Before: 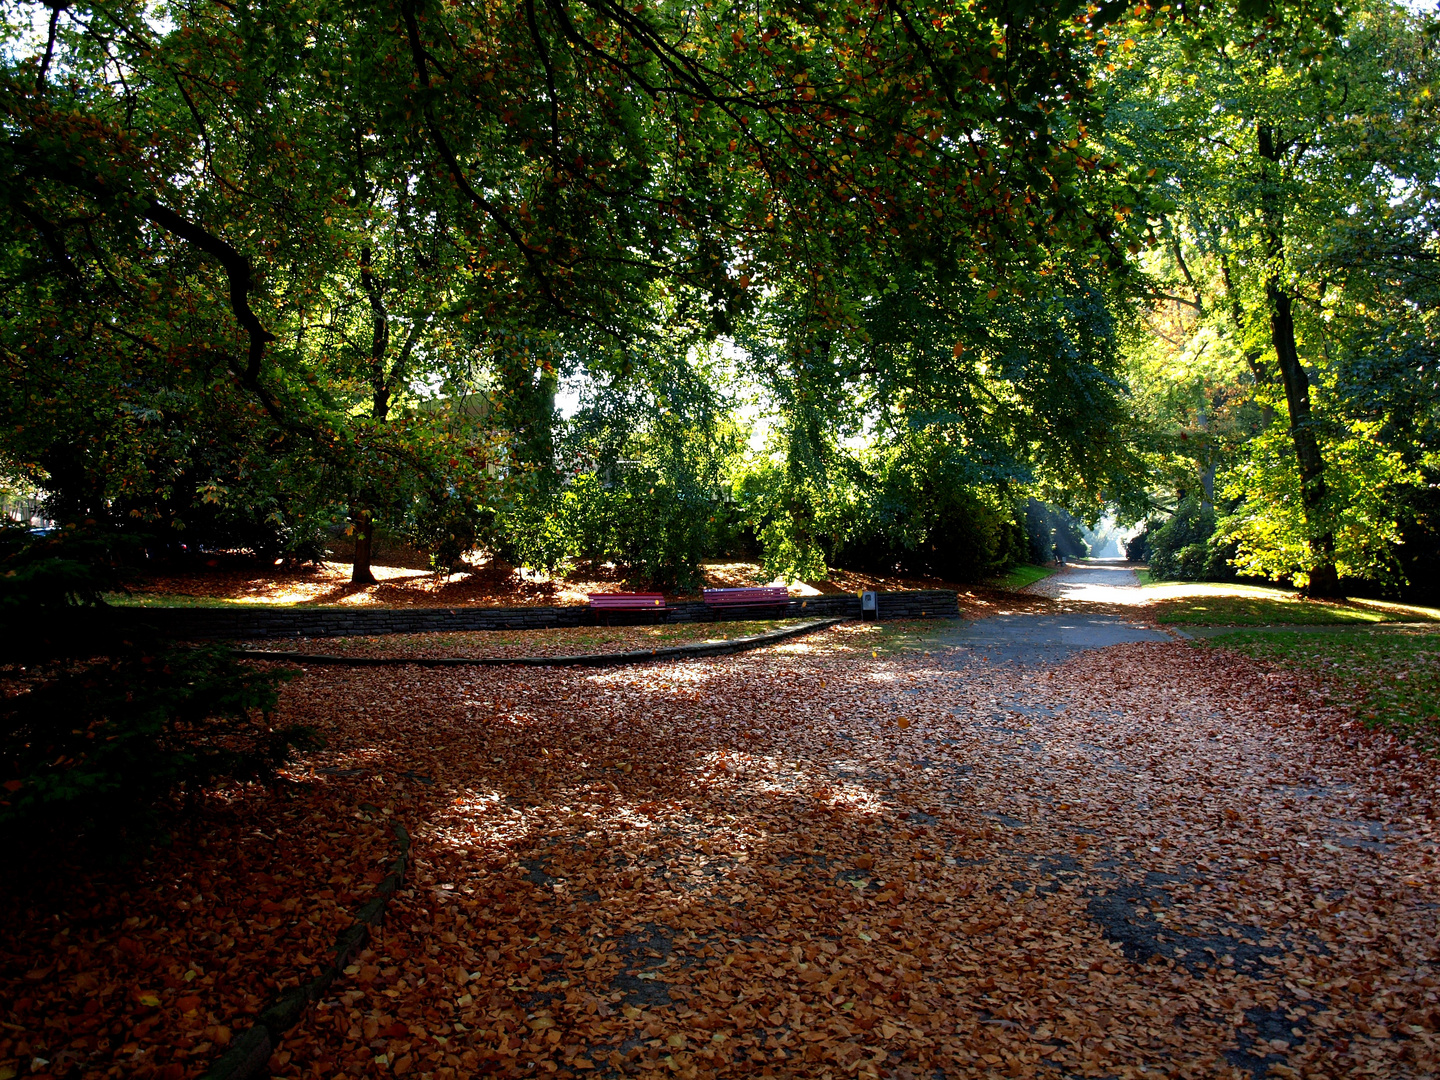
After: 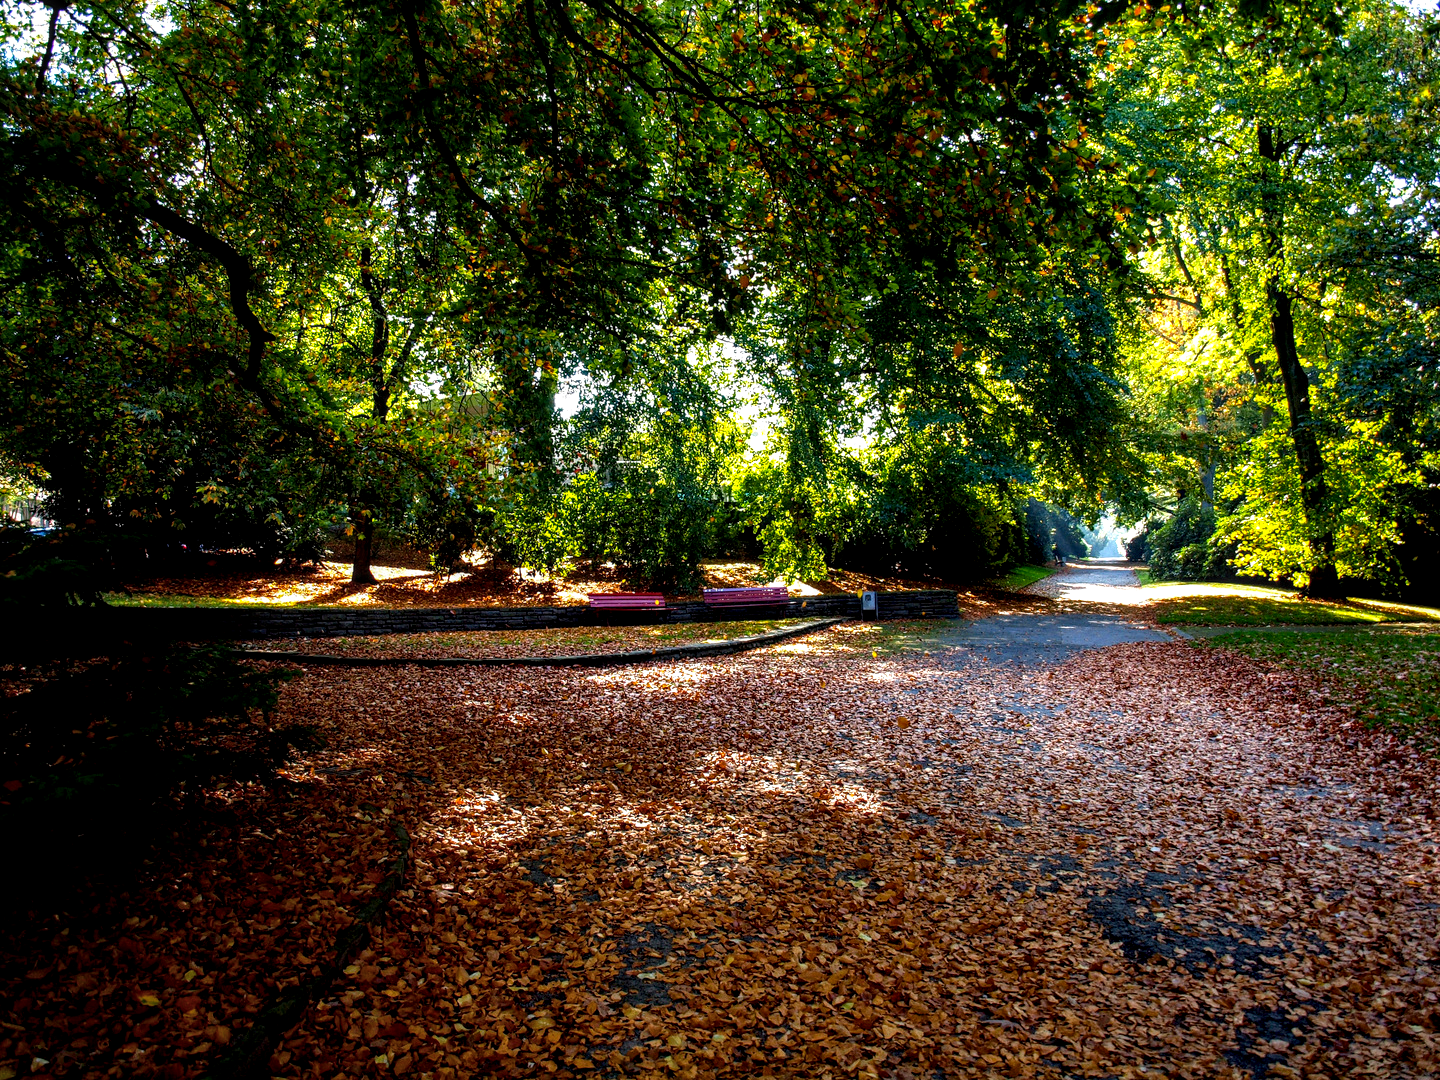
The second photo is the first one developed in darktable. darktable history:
color balance rgb: perceptual saturation grading › global saturation 25%, global vibrance 20%
local contrast: detail 160%
